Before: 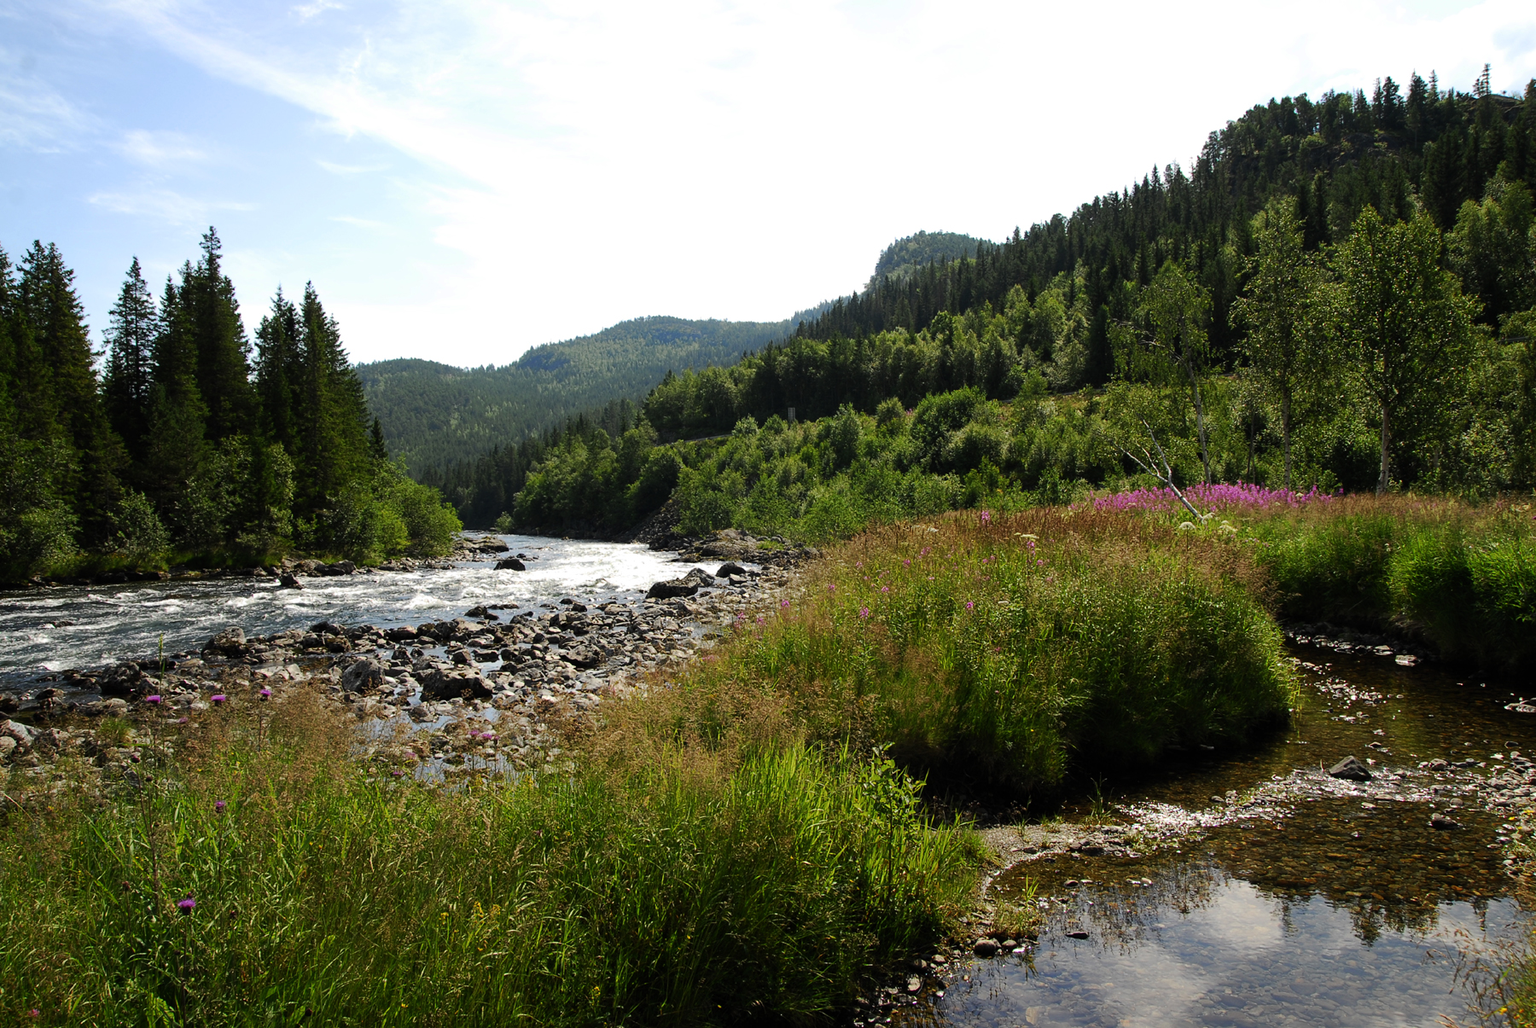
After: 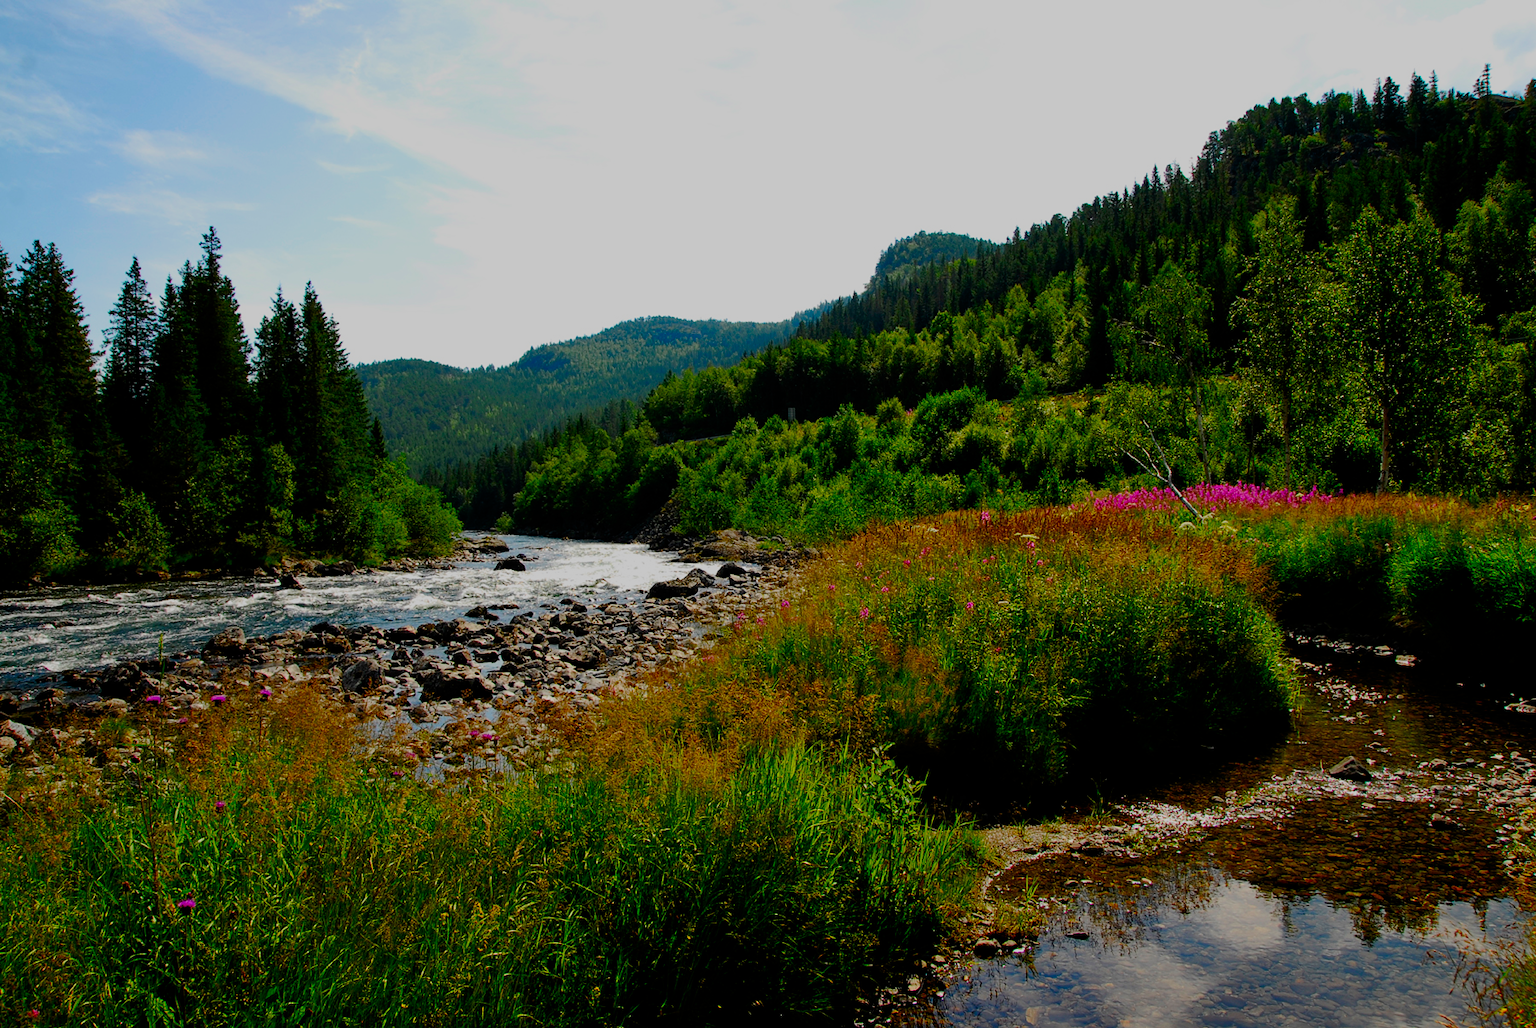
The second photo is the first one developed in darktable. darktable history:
filmic rgb: black relative exposure -7.99 EV, white relative exposure 3.97 EV, hardness 4.12, contrast 0.994, preserve chrominance no, color science v5 (2021)
exposure: exposure 0.203 EV, compensate highlight preservation false
contrast brightness saturation: contrast 0.168, saturation 0.31
tone equalizer: -8 EV -0.029 EV, -7 EV 0.039 EV, -6 EV -0.009 EV, -5 EV 0.008 EV, -4 EV -0.043 EV, -3 EV -0.233 EV, -2 EV -0.666 EV, -1 EV -0.99 EV, +0 EV -0.975 EV
color balance rgb: perceptual saturation grading › global saturation 25.16%
